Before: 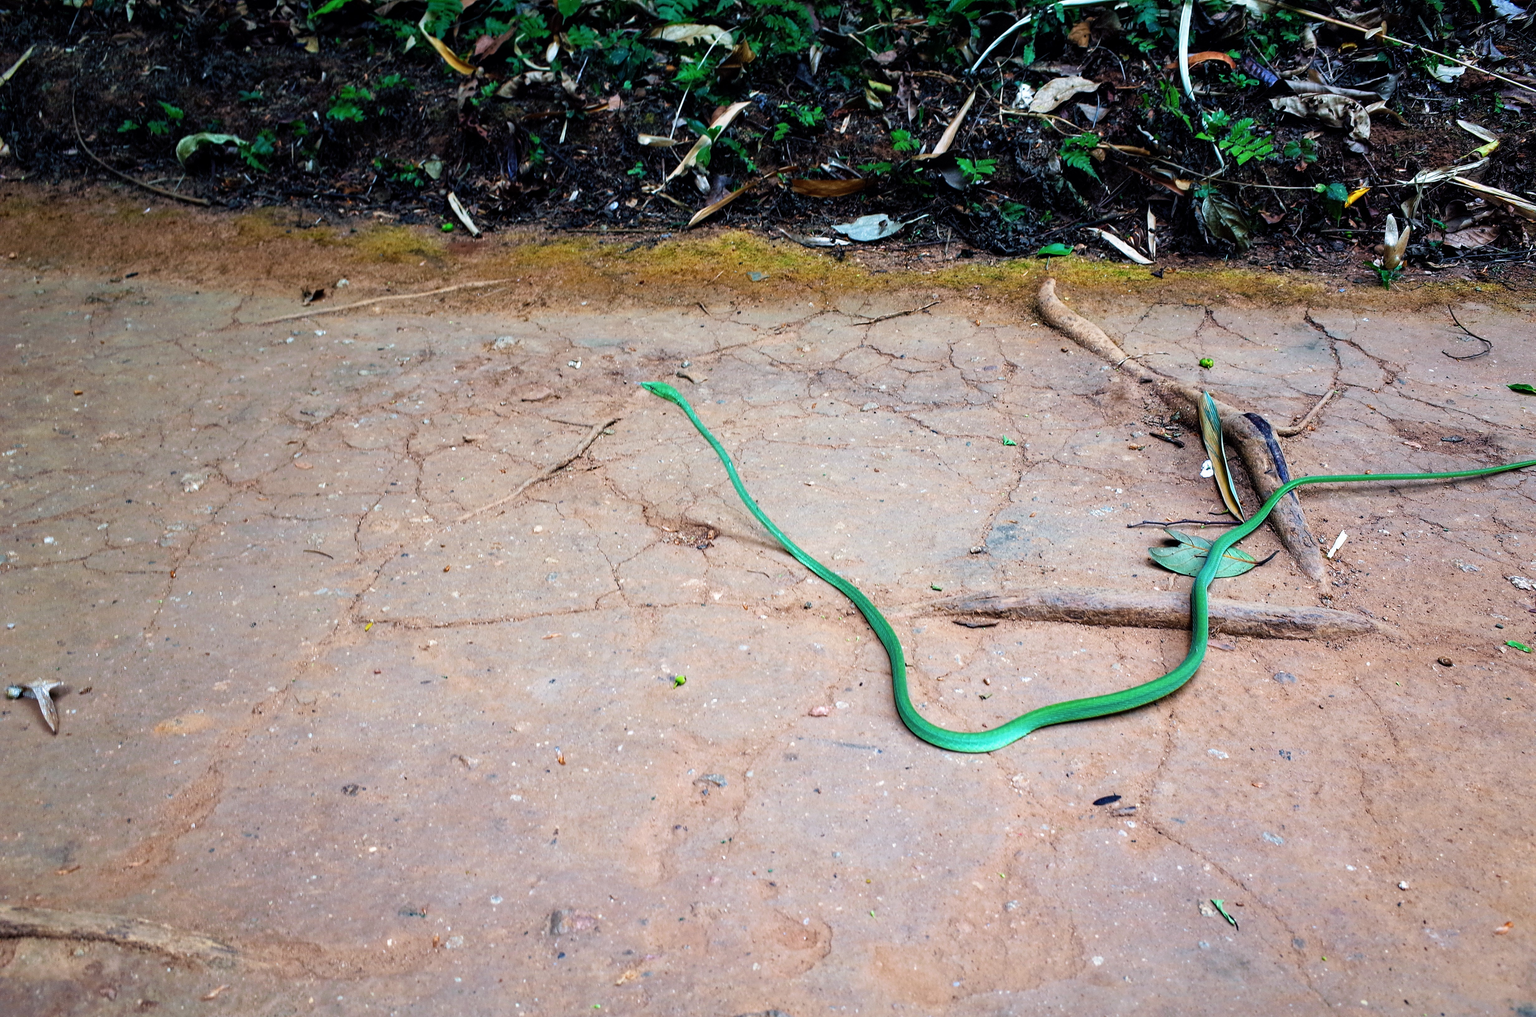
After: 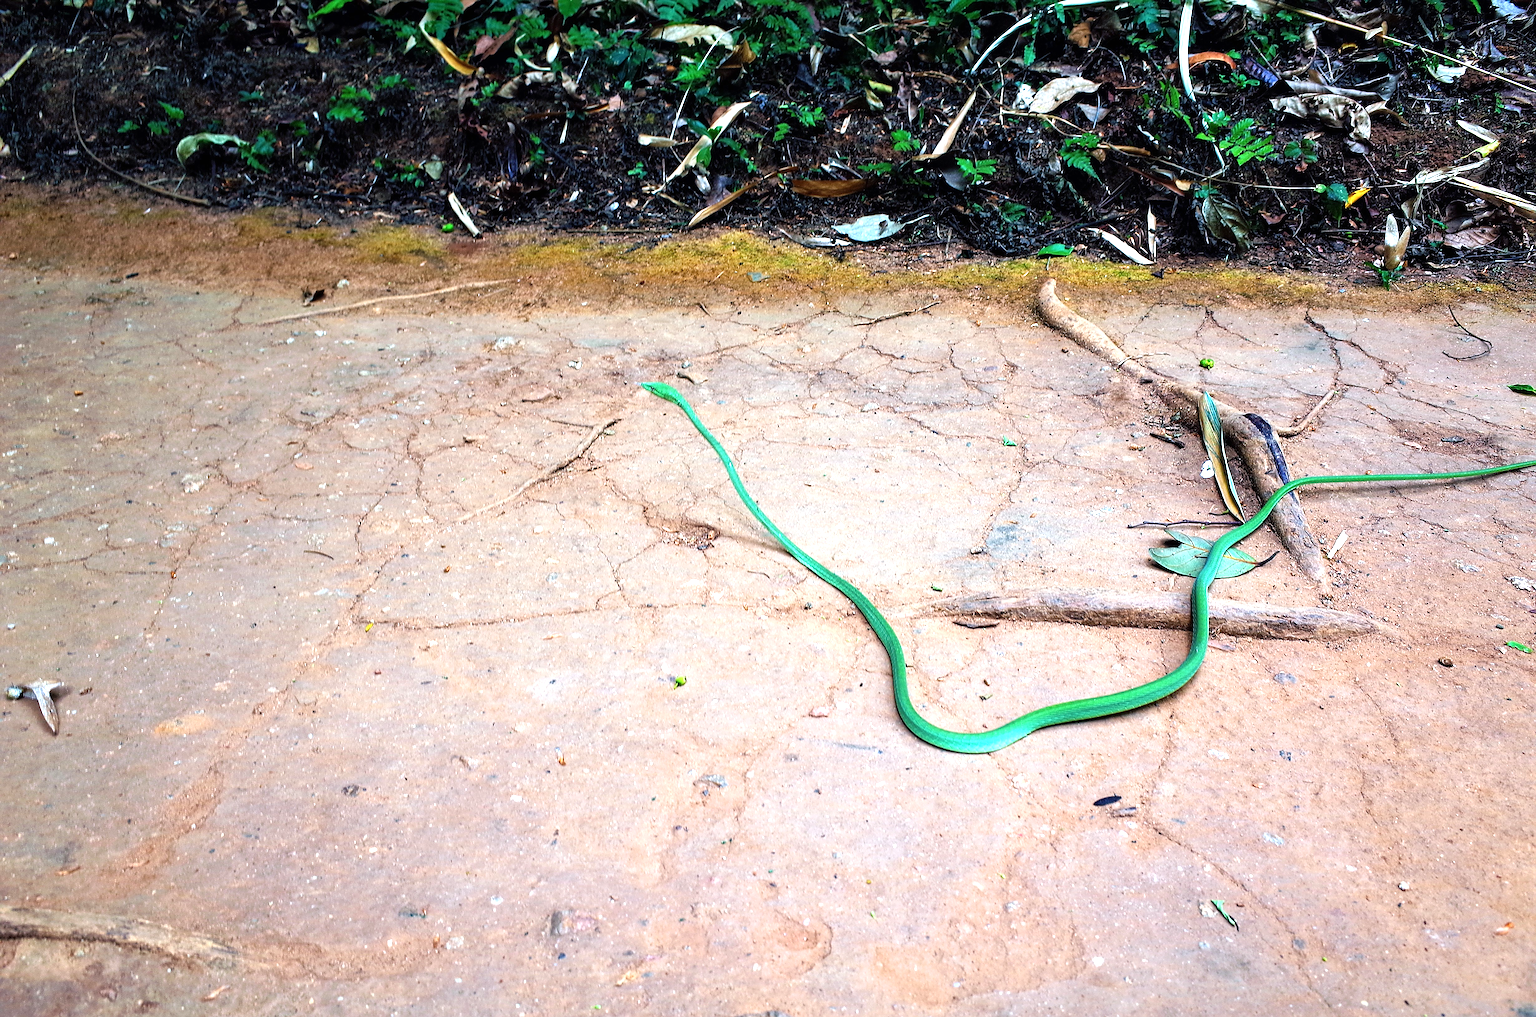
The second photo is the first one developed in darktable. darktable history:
sharpen: on, module defaults
tone equalizer: on, module defaults
exposure: black level correction 0, exposure 0.7 EV, compensate exposure bias true, compensate highlight preservation false
